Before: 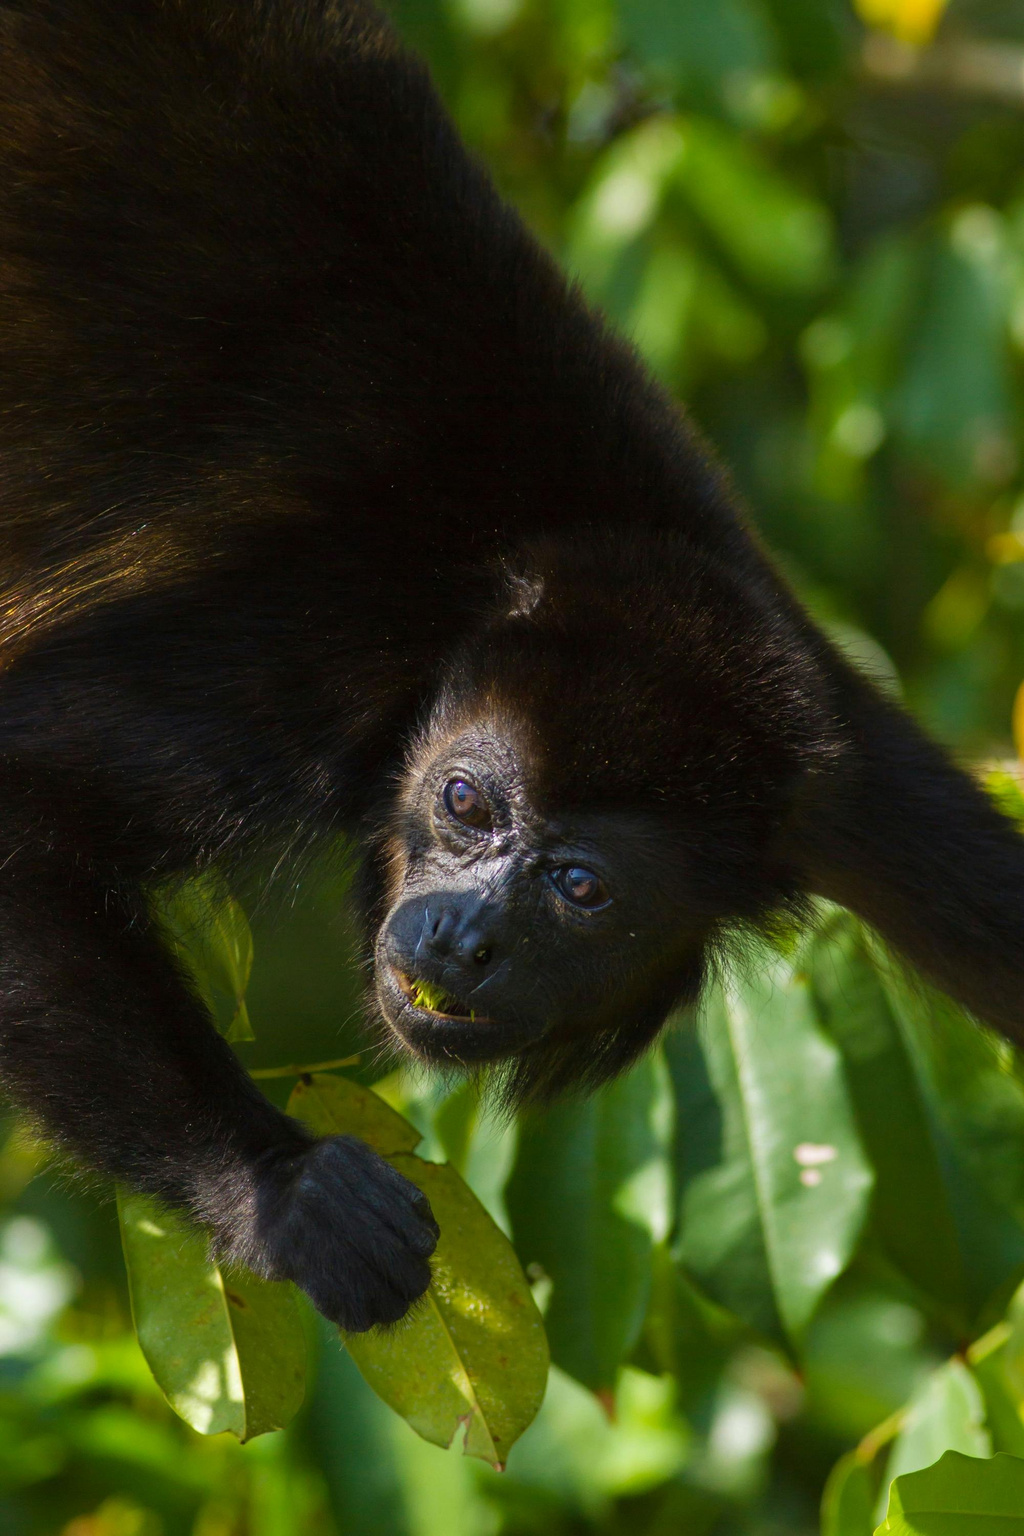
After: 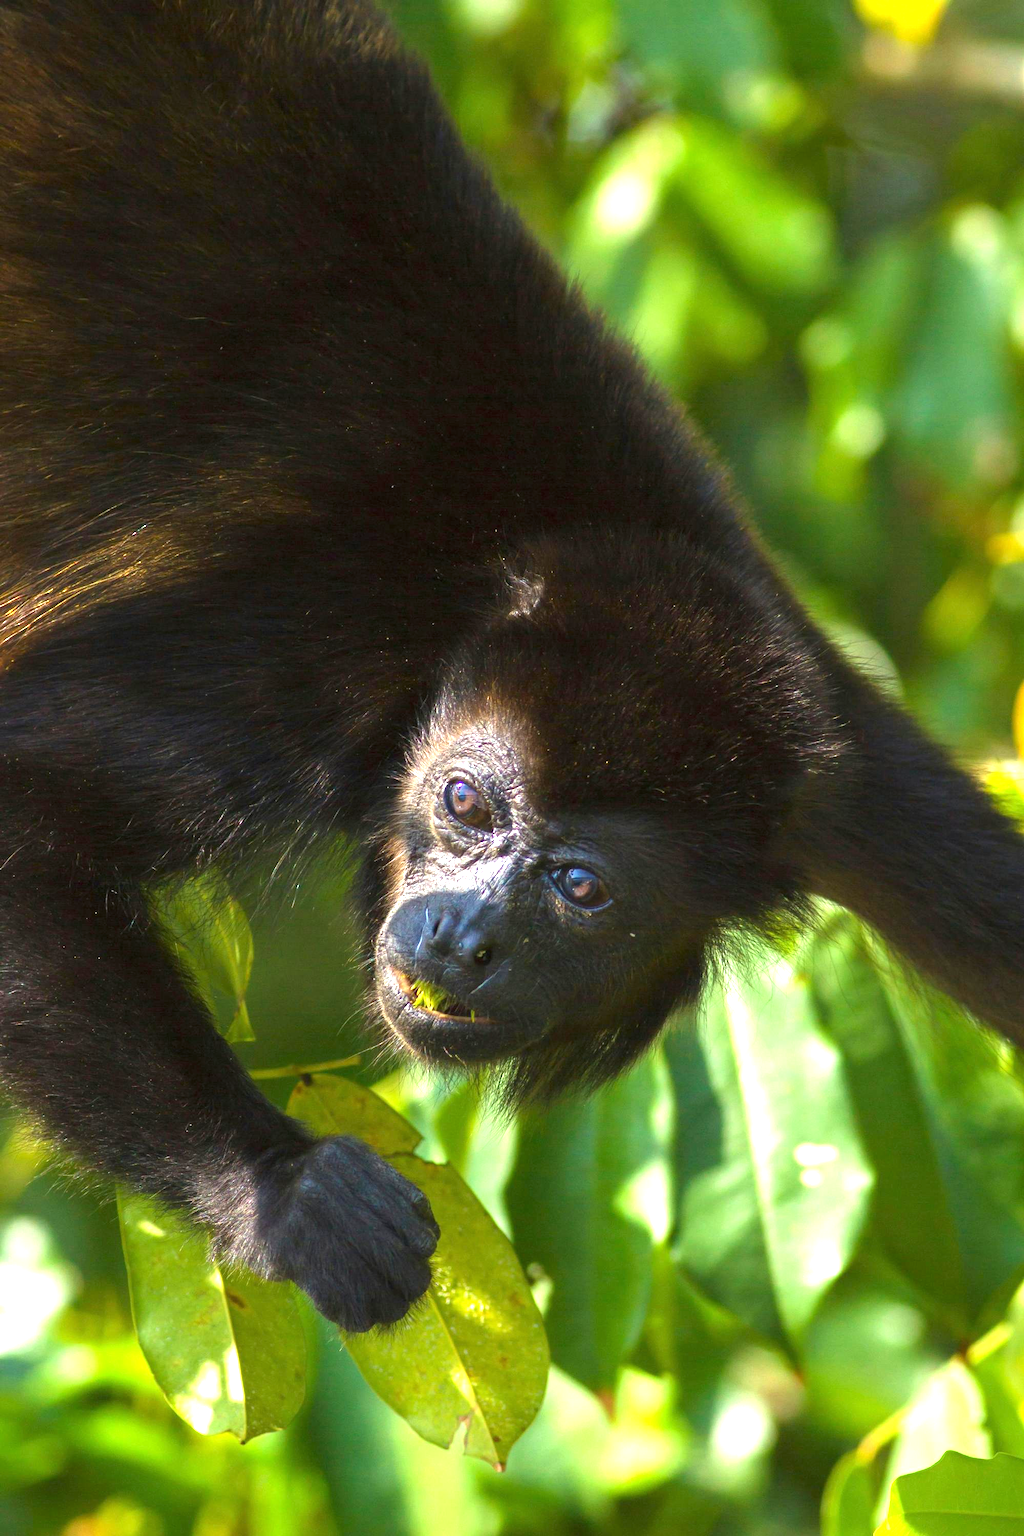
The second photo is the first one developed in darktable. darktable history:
exposure: black level correction 0, exposure 1.512 EV, compensate highlight preservation false
